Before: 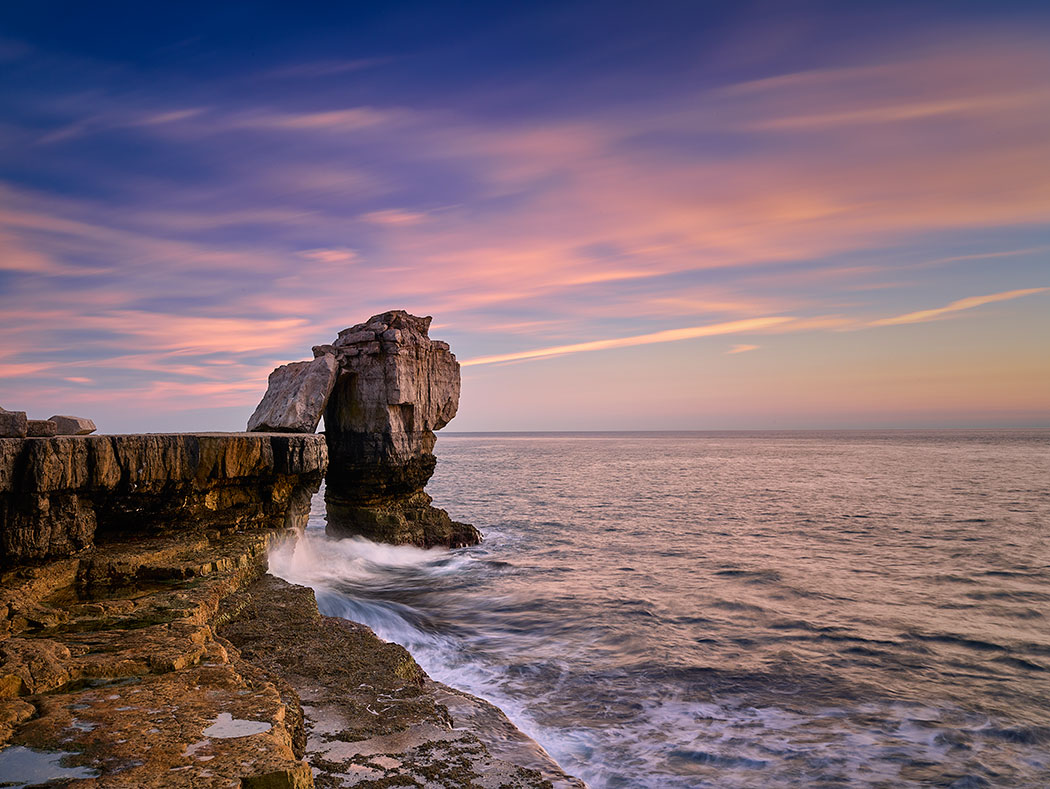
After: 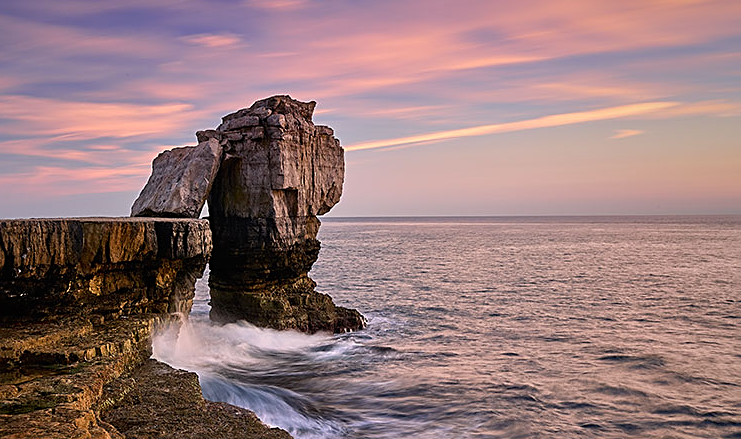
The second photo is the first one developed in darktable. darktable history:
crop: left 11.137%, top 27.283%, right 18.258%, bottom 16.962%
sharpen: on, module defaults
